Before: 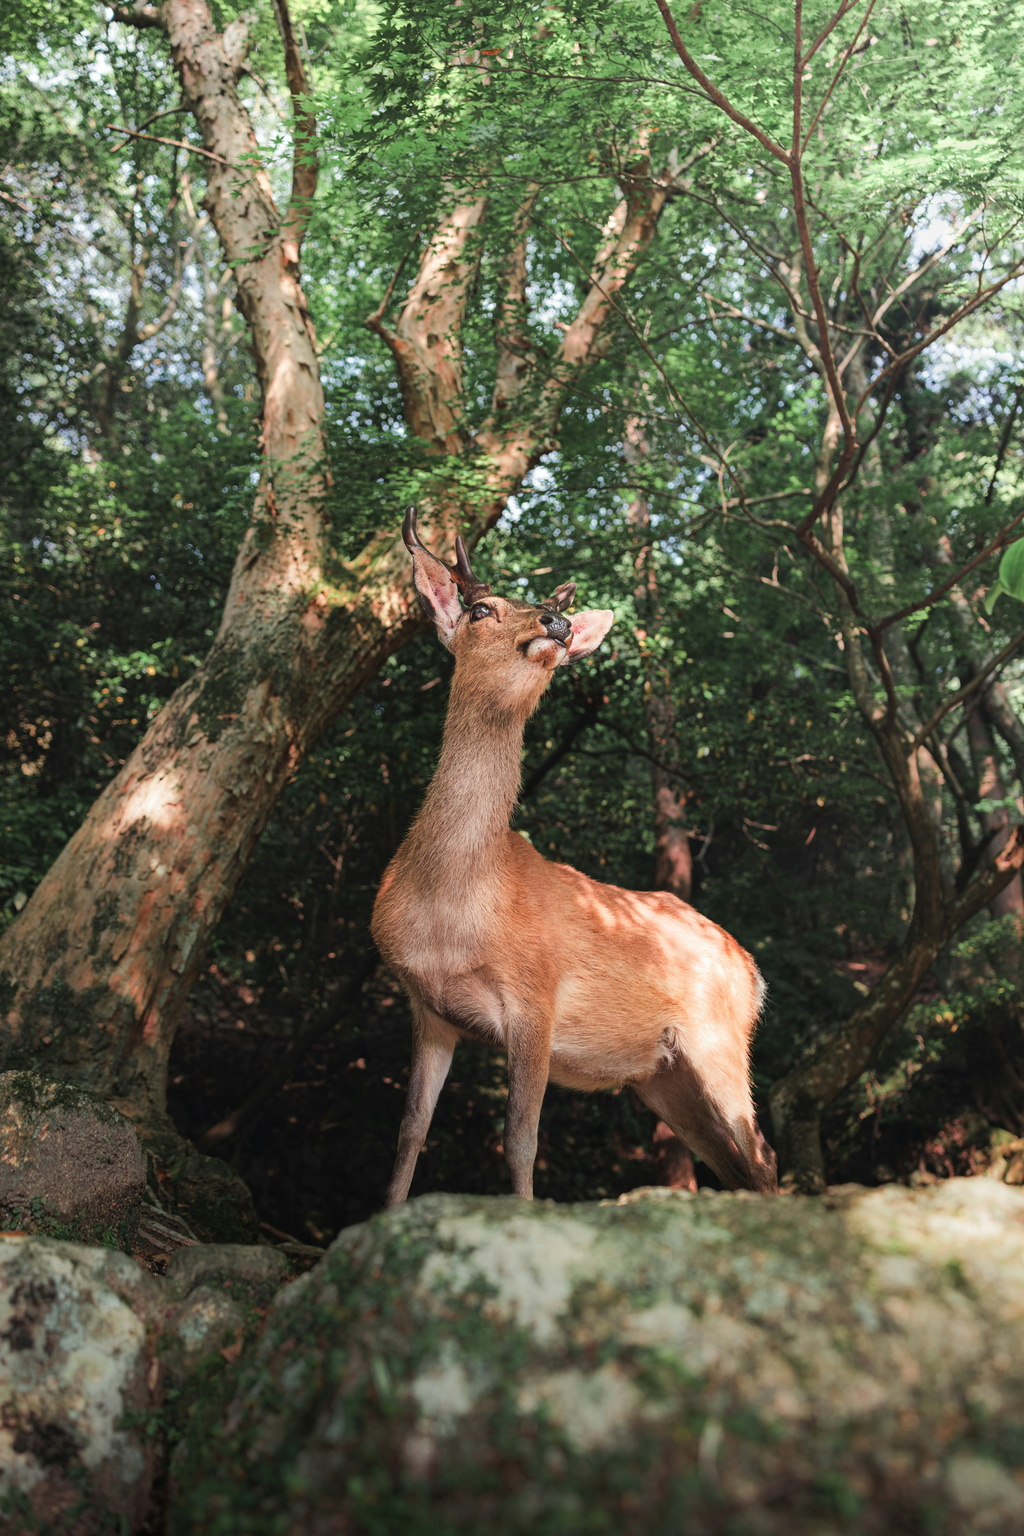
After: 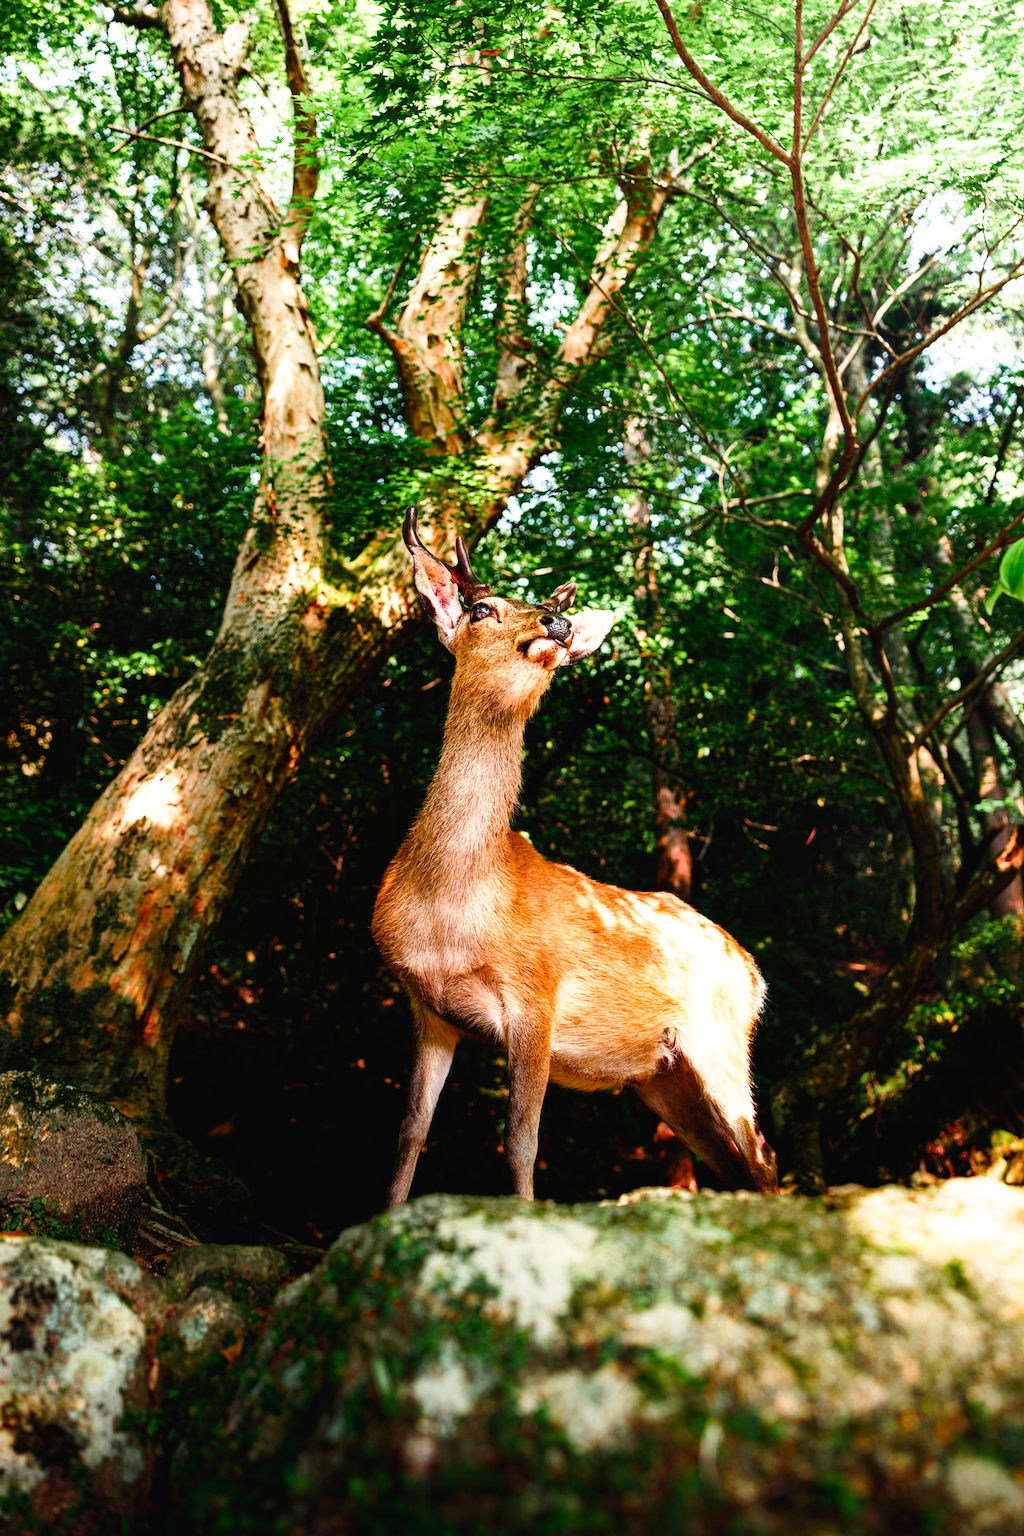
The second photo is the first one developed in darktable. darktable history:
color balance rgb: perceptual saturation grading › global saturation 35.083%, perceptual saturation grading › highlights -25.532%, perceptual saturation grading › shadows 49.479%, perceptual brilliance grading › global brilliance 15.492%, perceptual brilliance grading › shadows -35.443%, global vibrance 10.046%
tone curve: curves: ch0 [(0, 0.016) (0.11, 0.039) (0.259, 0.235) (0.383, 0.437) (0.499, 0.597) (0.733, 0.867) (0.843, 0.948) (1, 1)], preserve colors none
